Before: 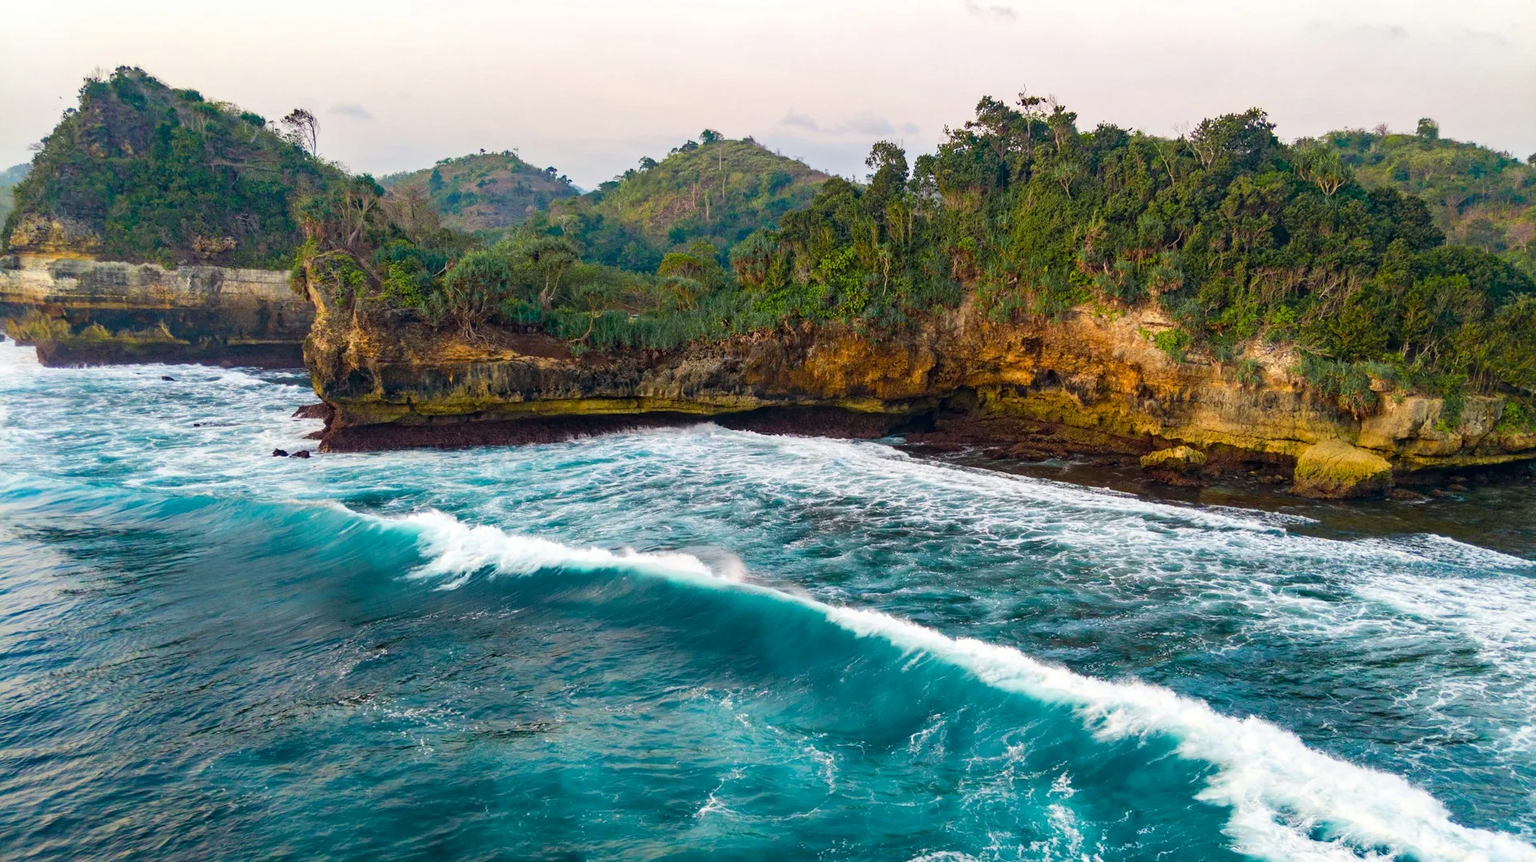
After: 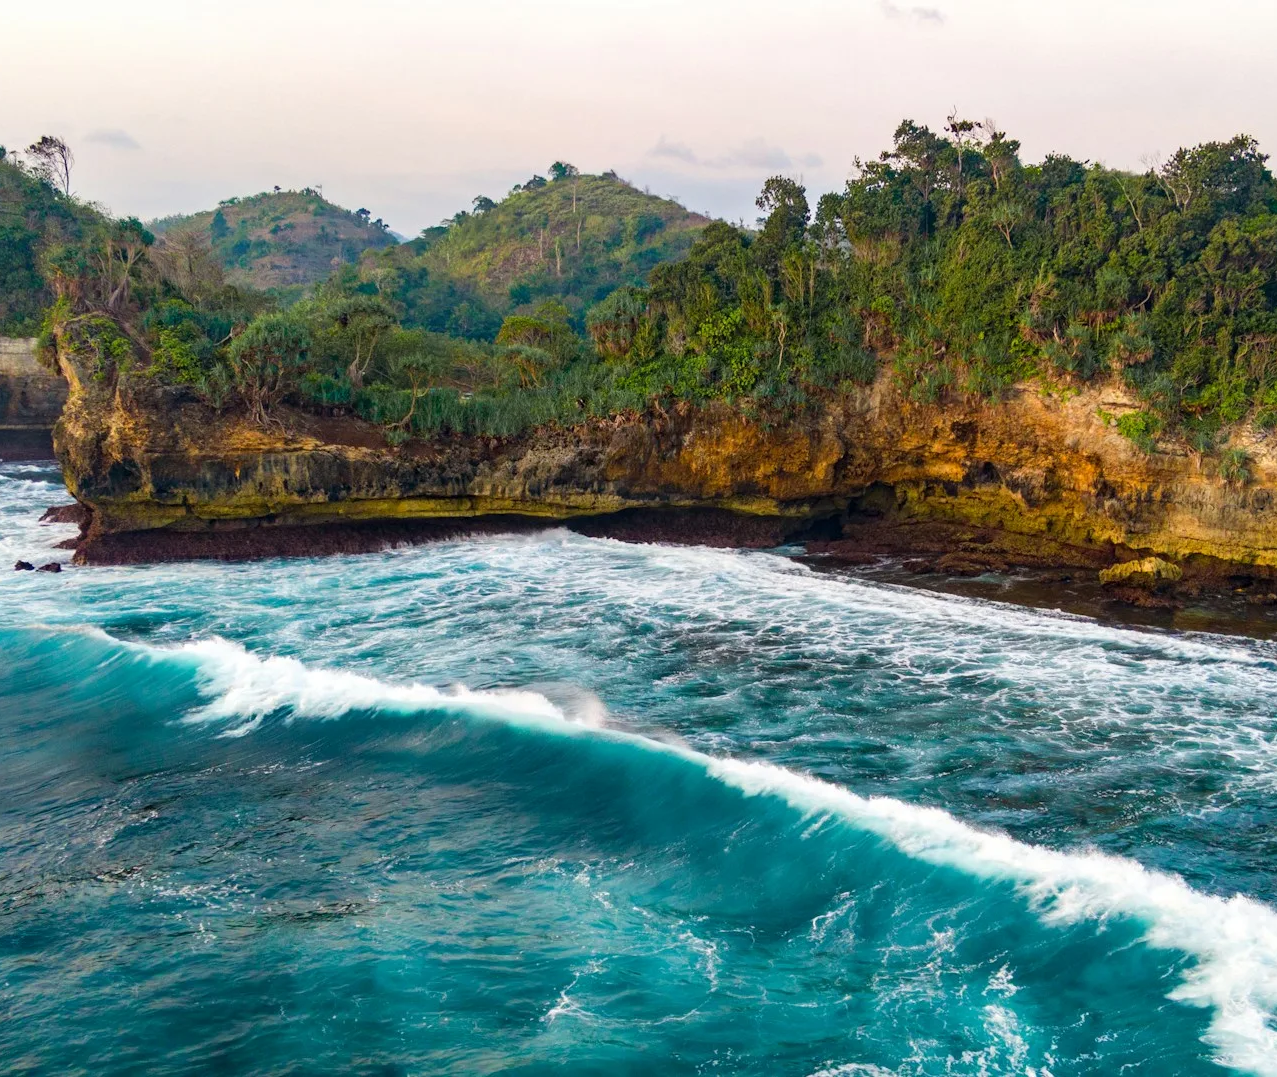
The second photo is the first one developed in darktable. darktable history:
crop: left 16.994%, right 16.494%
